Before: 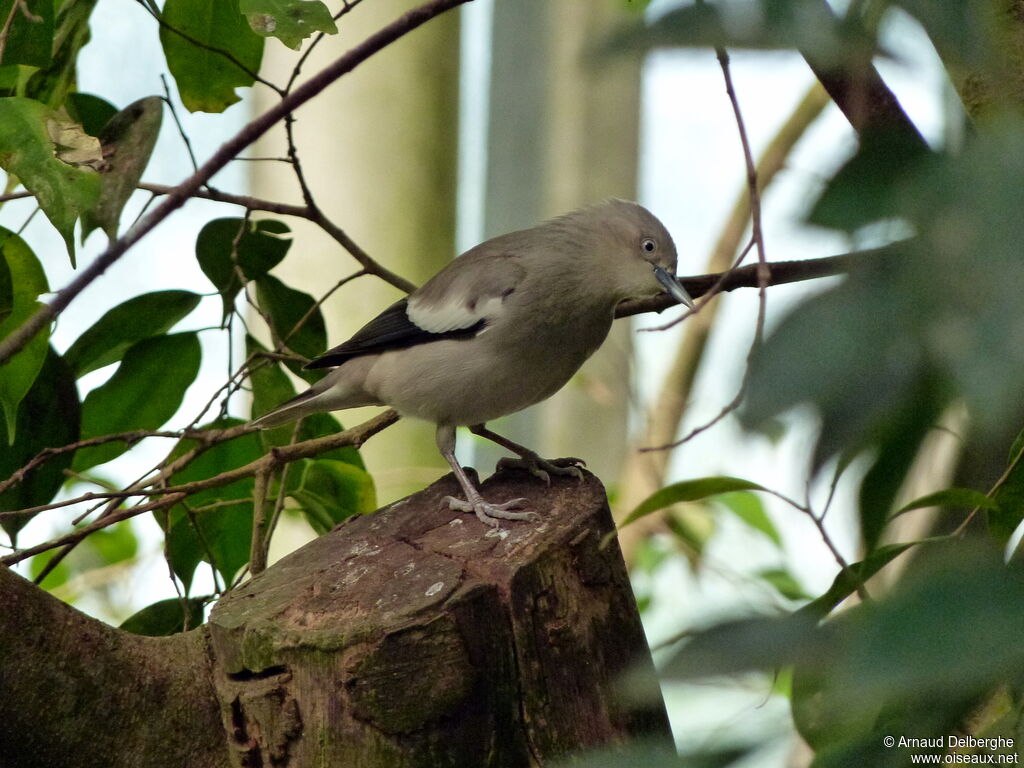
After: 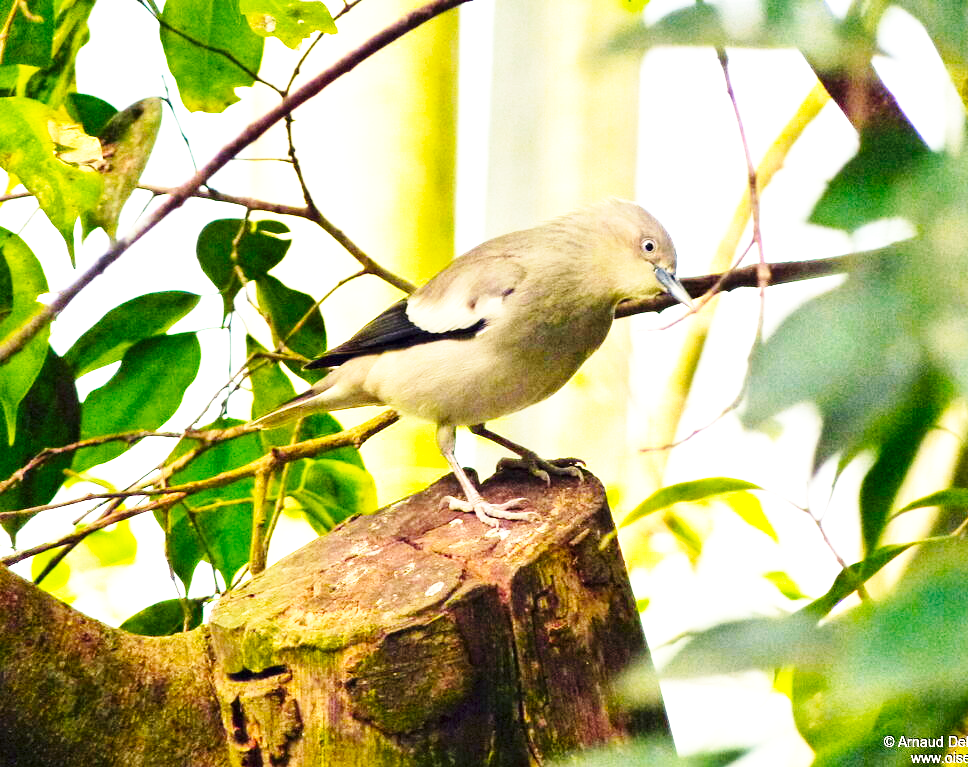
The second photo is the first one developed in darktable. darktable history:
color balance rgb: highlights gain › chroma 3.787%, highlights gain › hue 57.89°, shadows fall-off 100.917%, perceptual saturation grading › global saturation 31.251%, perceptual brilliance grading › highlights 11.337%, mask middle-gray fulcrum 21.817%, global vibrance 20%
base curve: curves: ch0 [(0, 0) (0.018, 0.026) (0.143, 0.37) (0.33, 0.731) (0.458, 0.853) (0.735, 0.965) (0.905, 0.986) (1, 1)], preserve colors none
crop and rotate: left 0%, right 5.386%
exposure: black level correction 0, exposure 1.199 EV, compensate highlight preservation false
